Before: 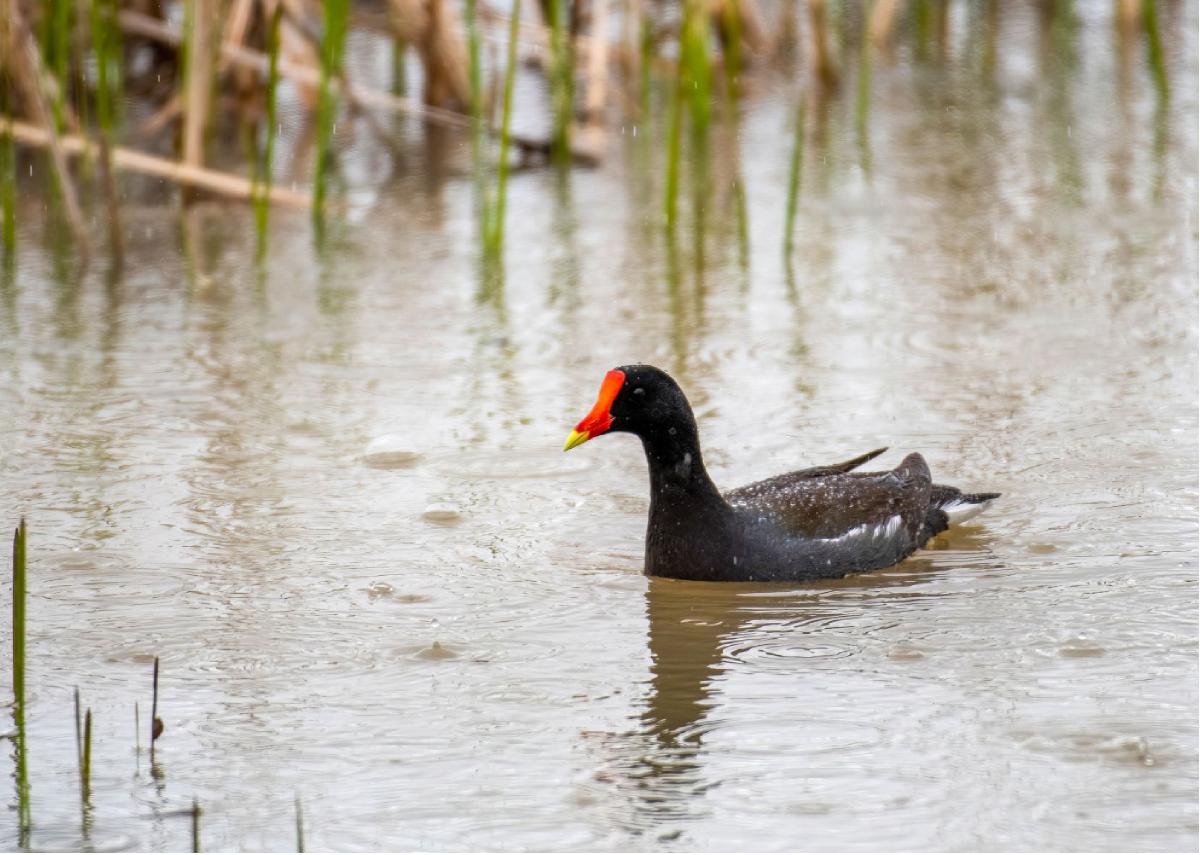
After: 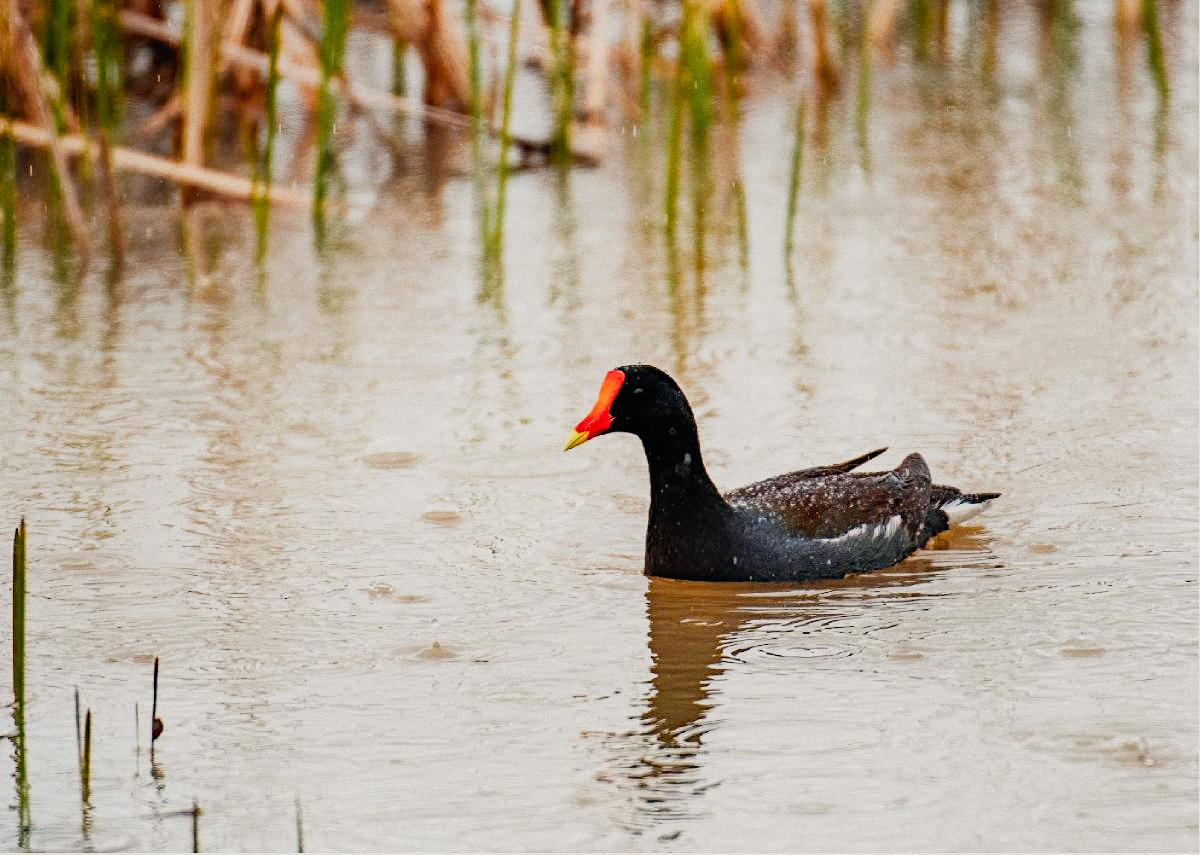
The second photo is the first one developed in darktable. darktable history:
contrast equalizer "negative clarity": octaves 7, y [[0.6 ×6], [0.55 ×6], [0 ×6], [0 ×6], [0 ×6]], mix -0.3
color equalizer "creative | pacific": saturation › orange 1.03, saturation › yellow 0.883, saturation › green 0.883, saturation › blue 1.08, saturation › magenta 1.05, hue › orange -4.88, hue › green 8.78, brightness › red 1.06, brightness › orange 1.08, brightness › yellow 0.916, brightness › green 0.916, brightness › cyan 1.04, brightness › blue 1.12, brightness › magenta 1.07 | blend: blend mode normal, opacity 100%; mask: uniform (no mask)
diffuse or sharpen "_builtin_sharpen demosaicing | AA filter": edge sensitivity 1, 1st order anisotropy 100%, 2nd order anisotropy 100%, 3rd order anisotropy 100%, 4th order anisotropy 100%, 1st order speed -25%, 2nd order speed -25%, 3rd order speed -25%, 4th order speed -25%
diffuse or sharpen "bloom 20%": radius span 32, 1st order speed 50%, 2nd order speed 50%, 3rd order speed 50%, 4th order speed 50% | blend: blend mode normal, opacity 20%; mask: uniform (no mask)
exposure "auto exposure": compensate highlight preservation false
grain "film": coarseness 0.09 ISO
rgb primaries "creative | pacific": red hue -0.042, red purity 1.1, green hue 0.047, green purity 1.12, blue hue -0.089, blue purity 0.937
sigmoid: contrast 1.7, skew -0.2, preserve hue 0%, red attenuation 0.1, red rotation 0.035, green attenuation 0.1, green rotation -0.017, blue attenuation 0.15, blue rotation -0.052, base primaries Rec2020
color balance rgb "creative | pacific film": shadows lift › chroma 2%, shadows lift › hue 219.6°, power › hue 313.2°, highlights gain › chroma 3%, highlights gain › hue 75.6°, global offset › luminance 0.5%, perceptual saturation grading › global saturation 15.33%, perceptual saturation grading › highlights -19.33%, perceptual saturation grading › shadows 20%, global vibrance 20%
